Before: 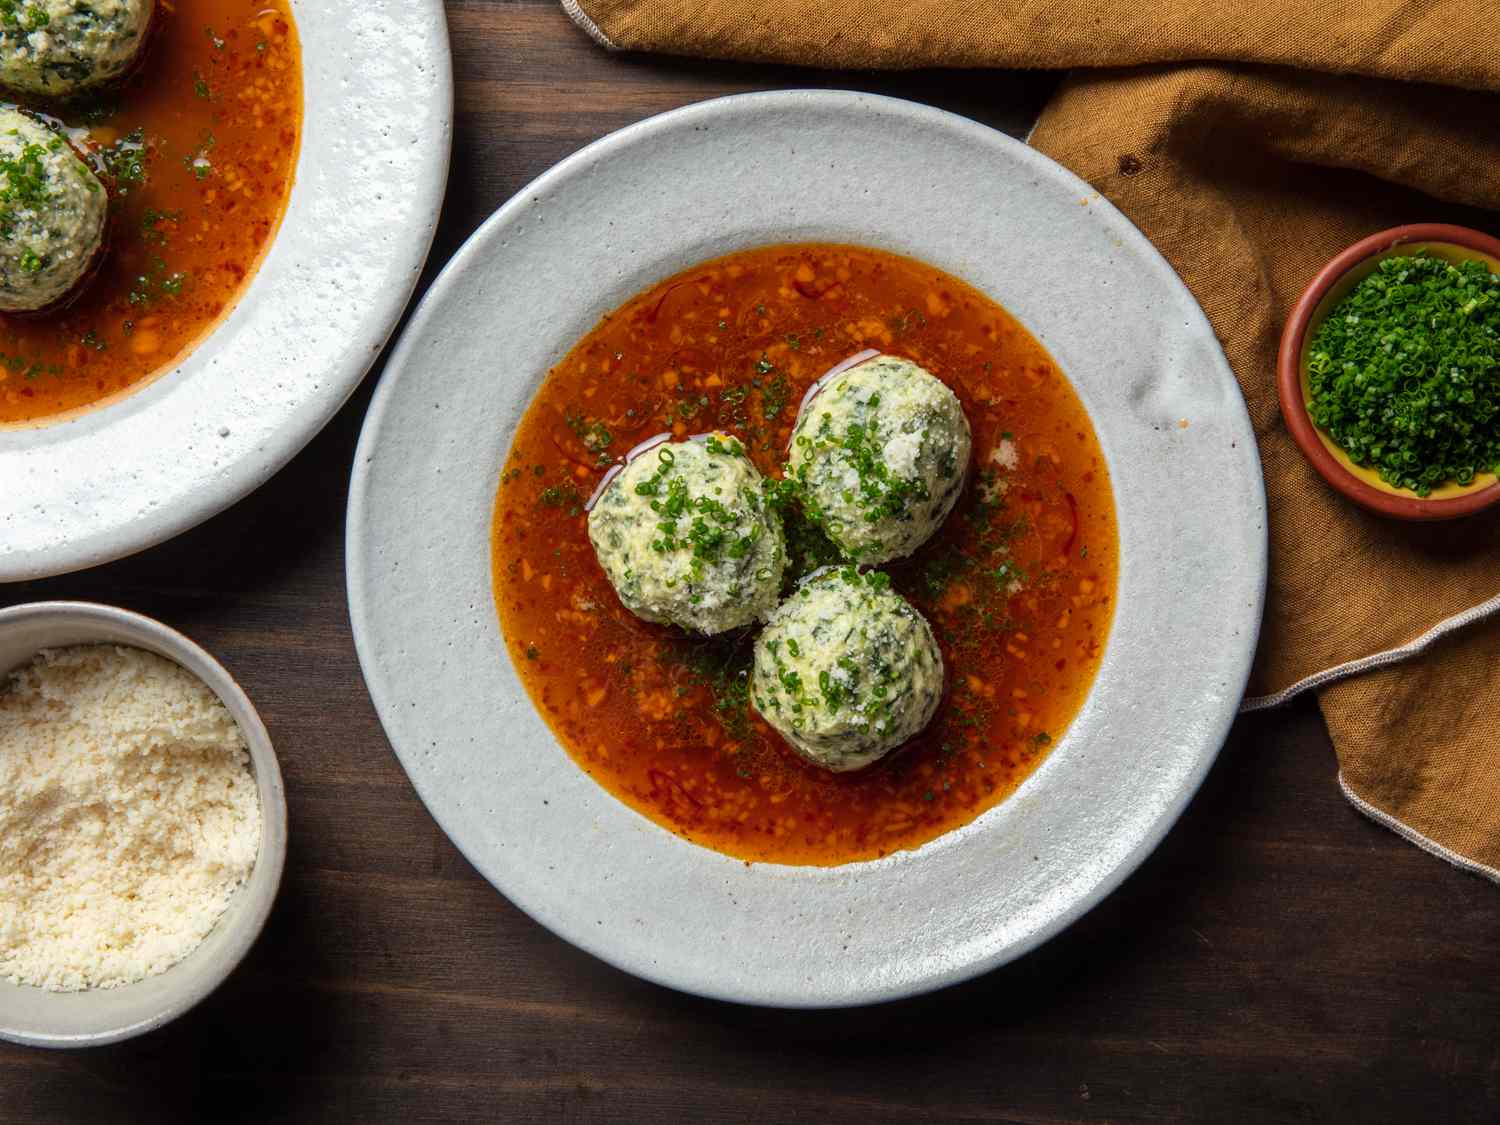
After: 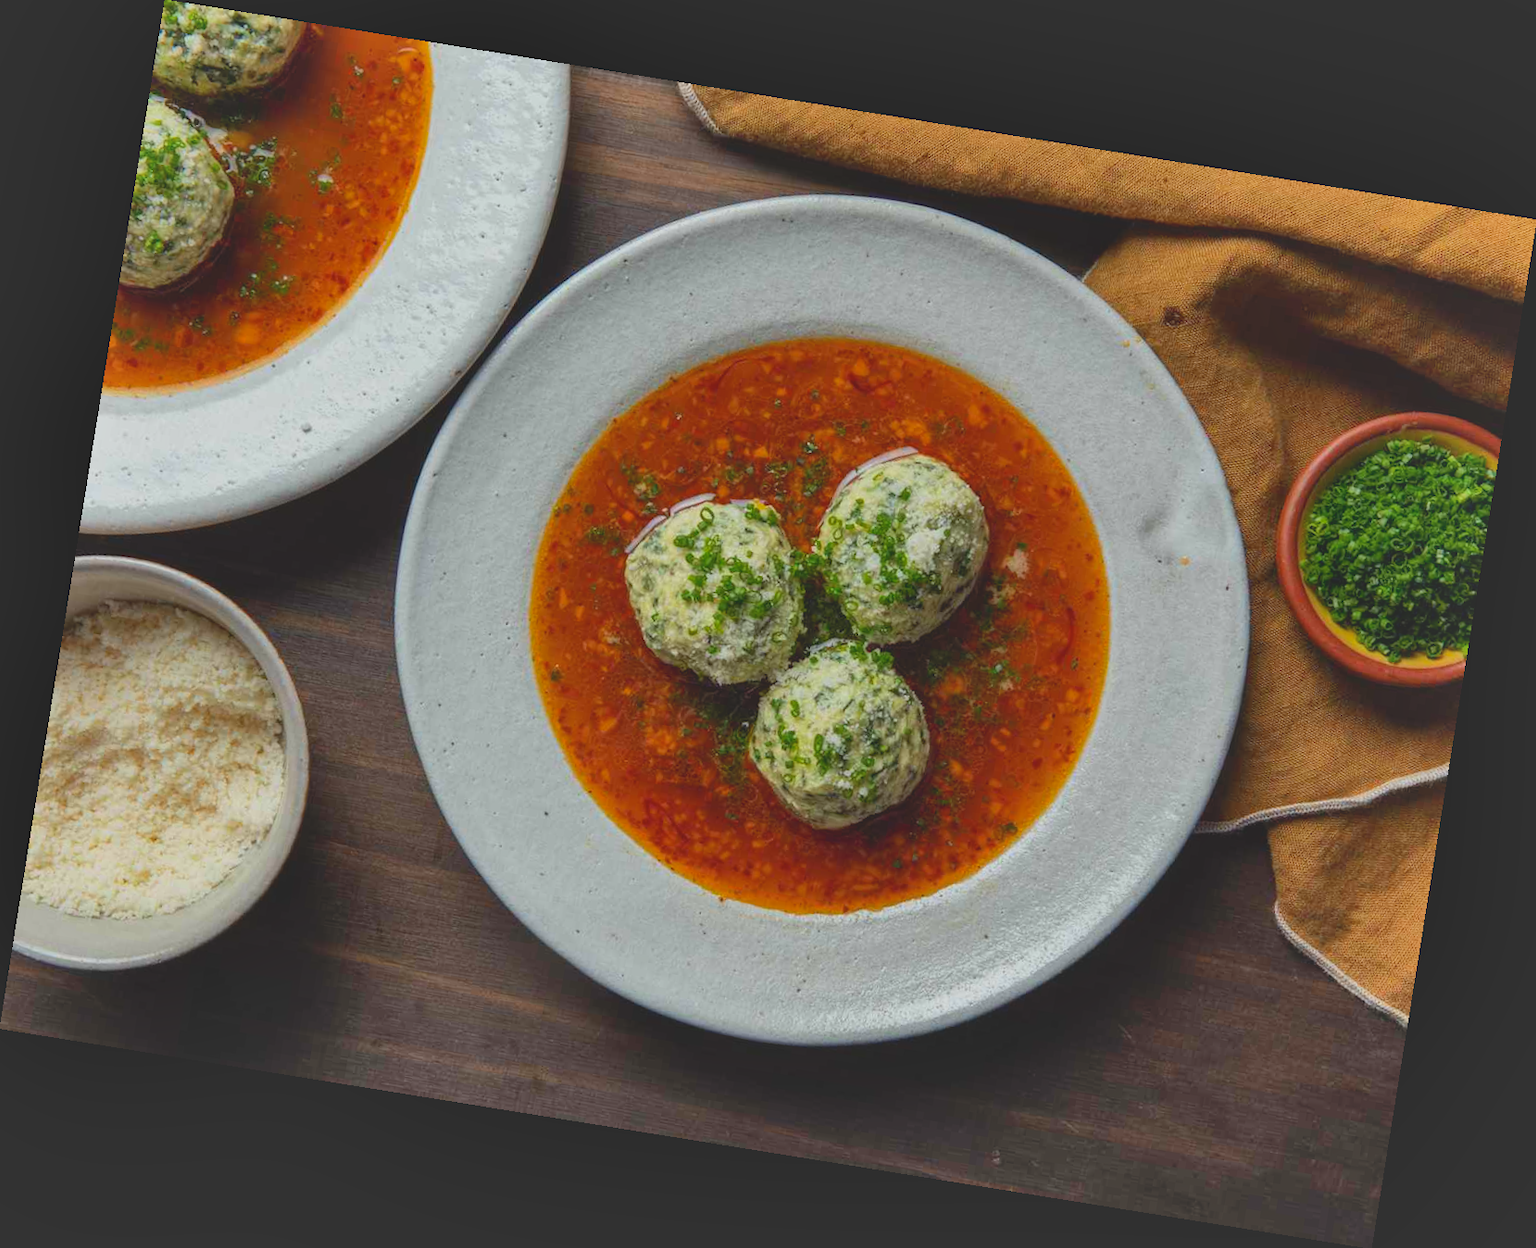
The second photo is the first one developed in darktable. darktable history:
rotate and perspective: rotation 9.12°, automatic cropping off
contrast brightness saturation: contrast -0.28
white balance: red 0.978, blue 0.999
shadows and highlights: low approximation 0.01, soften with gaussian
